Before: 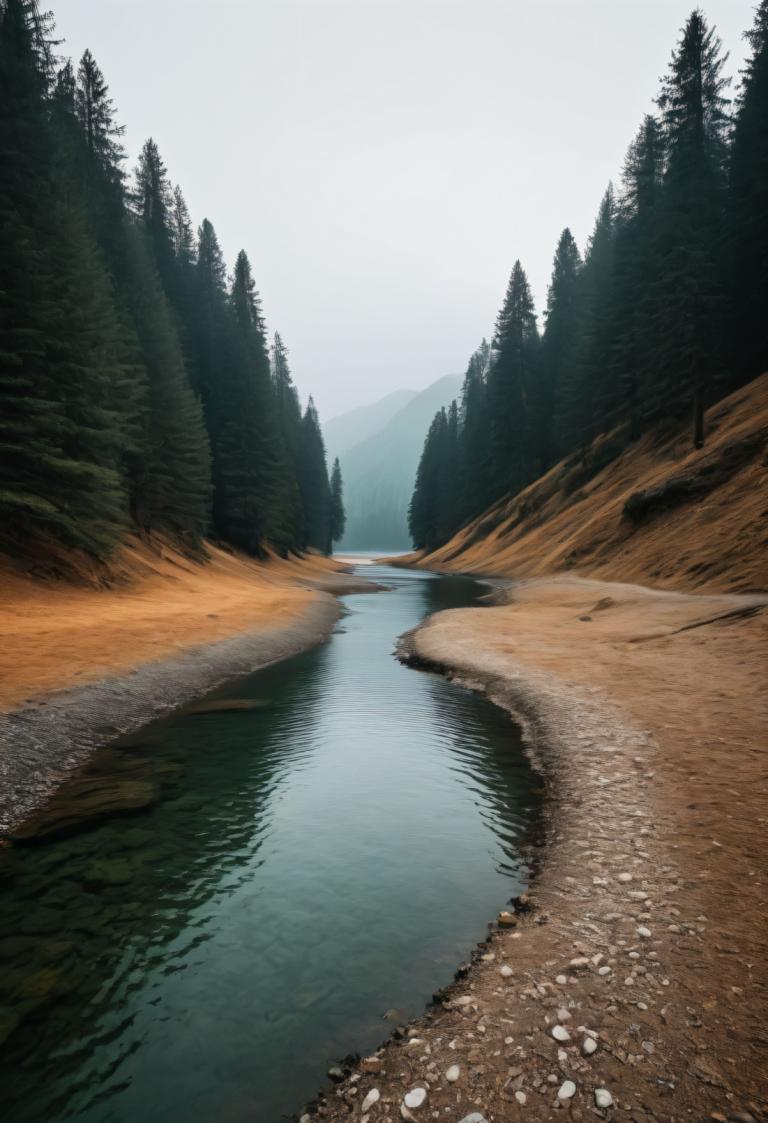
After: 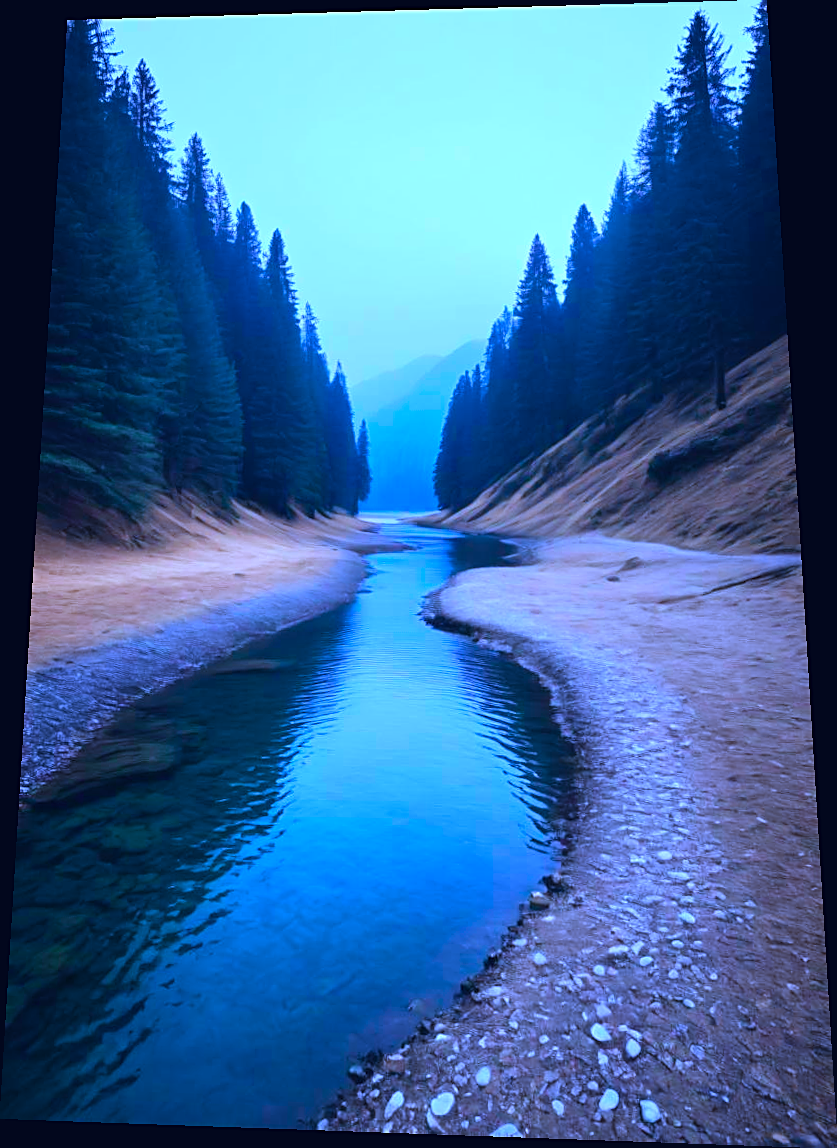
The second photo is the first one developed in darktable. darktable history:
sharpen: on, module defaults
color calibration: output R [0.948, 0.091, -0.04, 0], output G [-0.3, 1.384, -0.085, 0], output B [-0.108, 0.061, 1.08, 0], illuminant as shot in camera, x 0.484, y 0.43, temperature 2405.29 K
exposure: black level correction -0.002, exposure 0.54 EV, compensate highlight preservation false
rotate and perspective: rotation 0.128°, lens shift (vertical) -0.181, lens shift (horizontal) -0.044, shear 0.001, automatic cropping off
